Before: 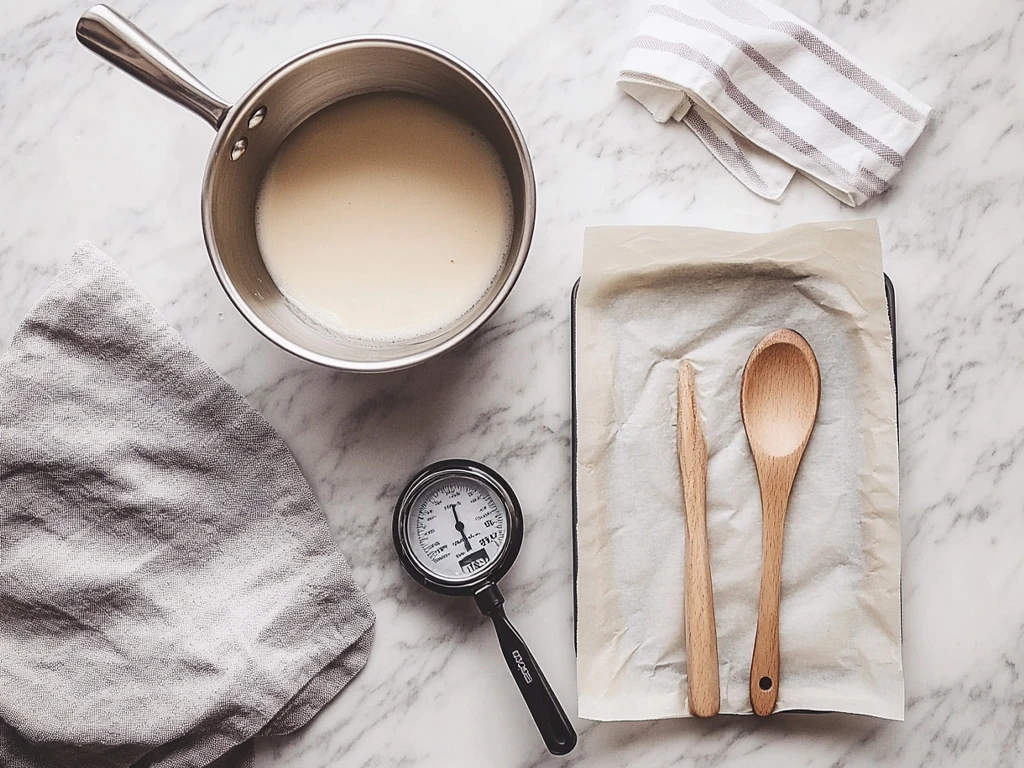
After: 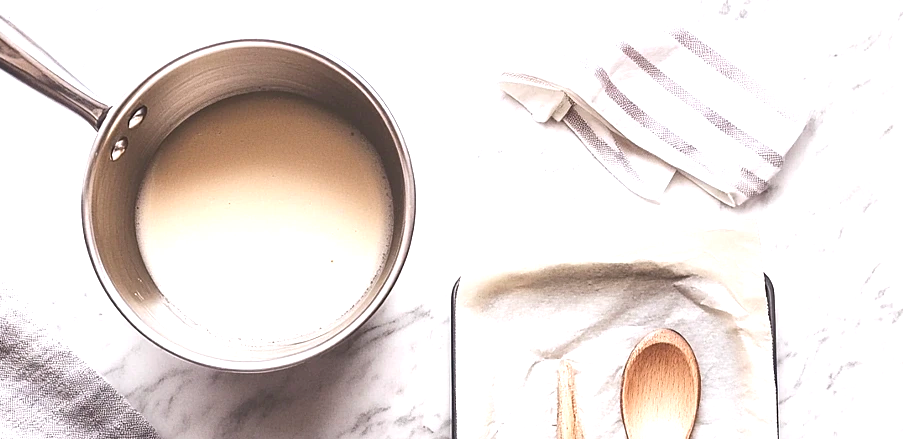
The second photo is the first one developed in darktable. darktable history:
white balance: red 1.009, blue 1.027
crop and rotate: left 11.812%, bottom 42.776%
exposure: black level correction 0, exposure 0.9 EV, compensate exposure bias true, compensate highlight preservation false
